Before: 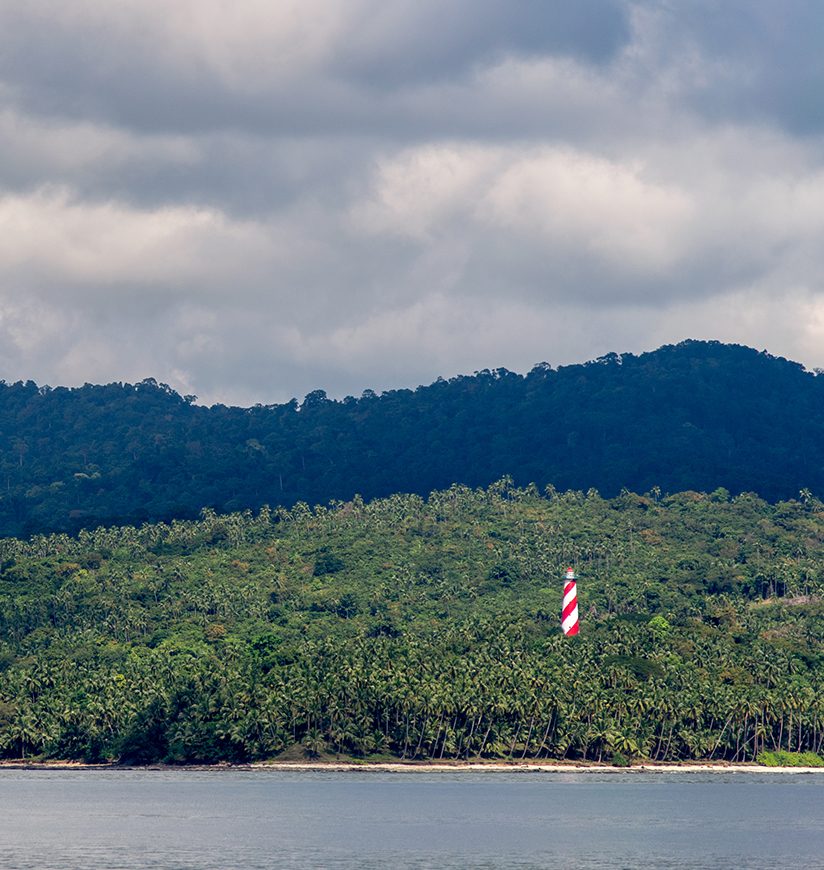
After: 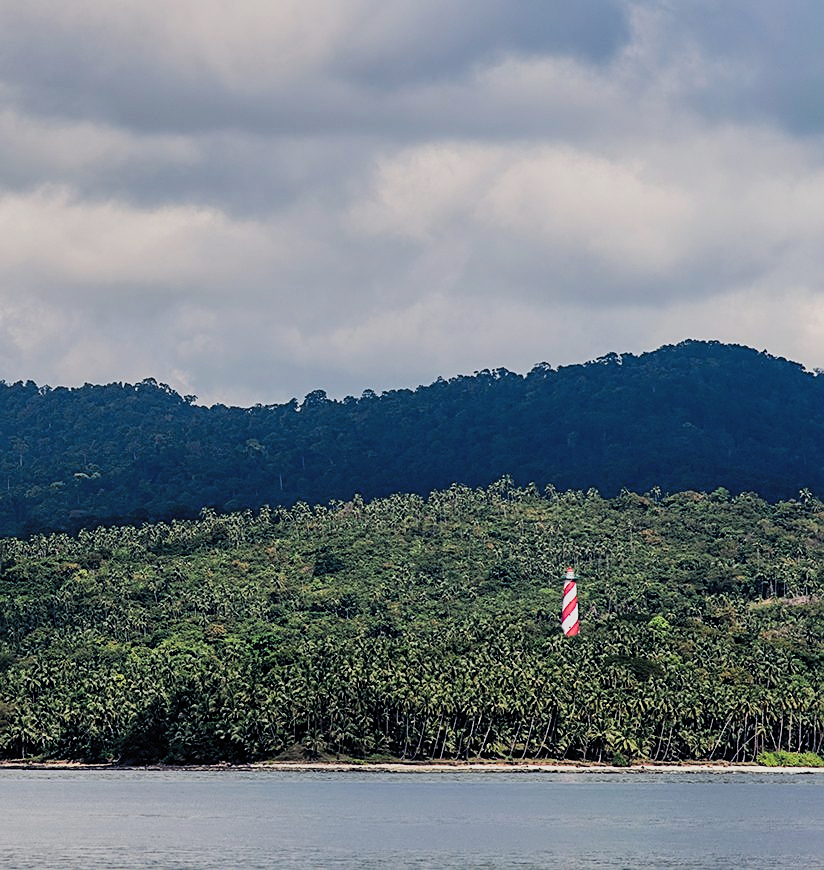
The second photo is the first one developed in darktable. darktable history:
shadows and highlights: radius 128.02, shadows 30.51, highlights -31.06, low approximation 0.01, soften with gaussian
filmic rgb: black relative exposure -4.99 EV, white relative exposure 3.96 EV, hardness 2.88, contrast 1.383, color science v5 (2021), contrast in shadows safe, contrast in highlights safe
tone equalizer: edges refinement/feathering 500, mask exposure compensation -1.57 EV, preserve details no
sharpen: on, module defaults
